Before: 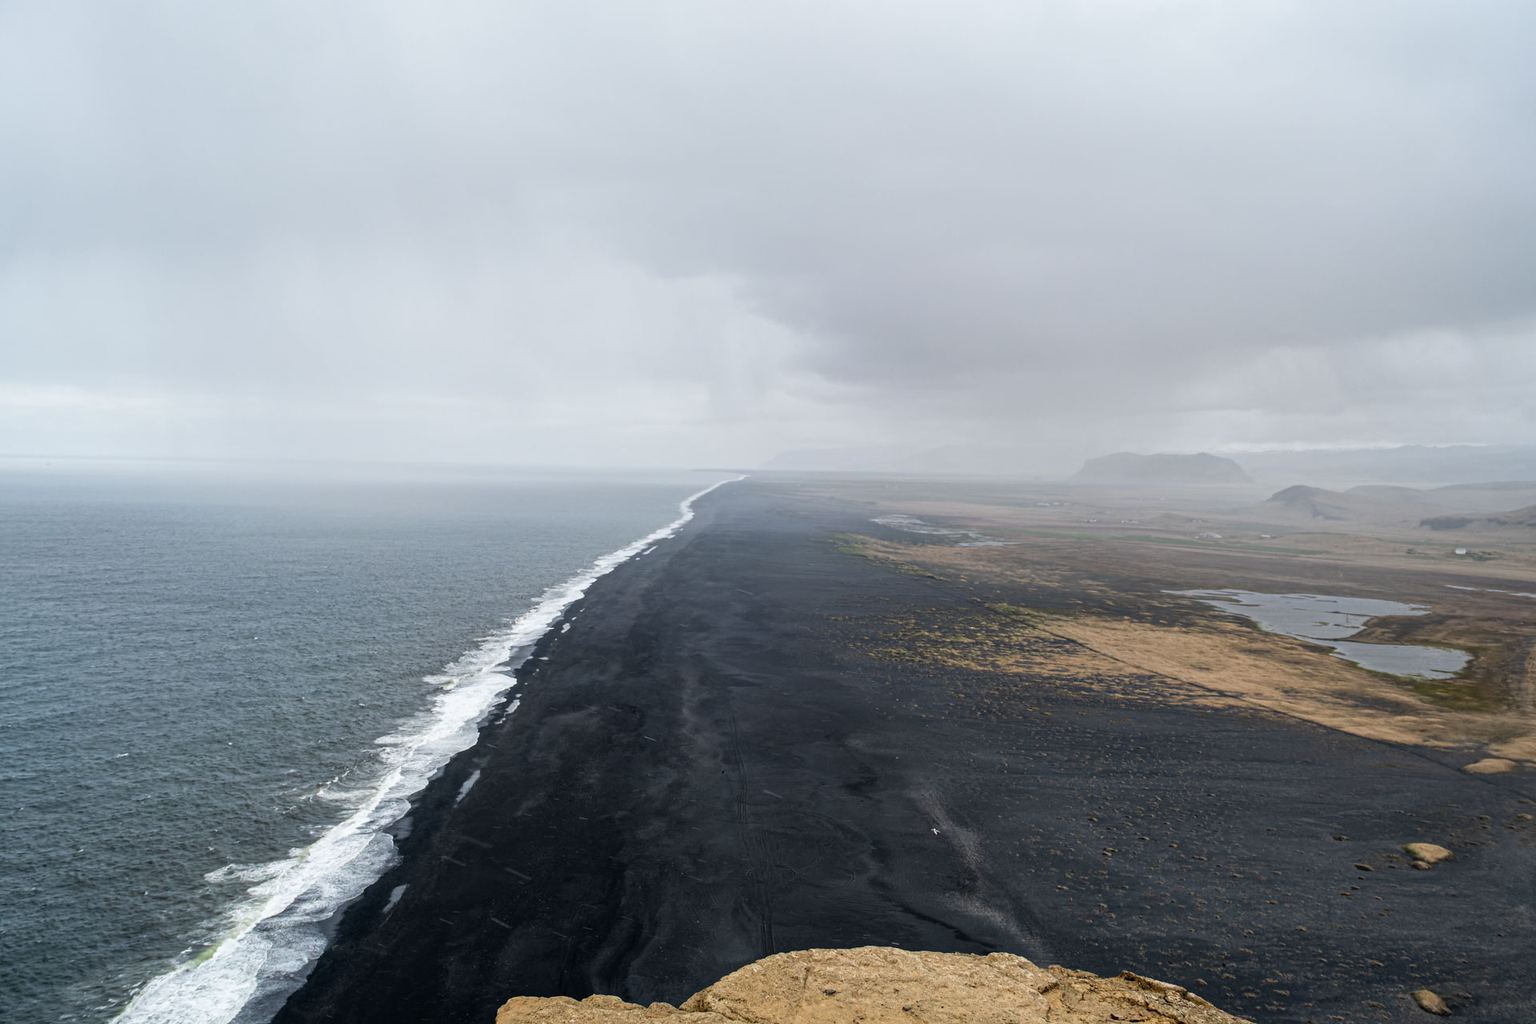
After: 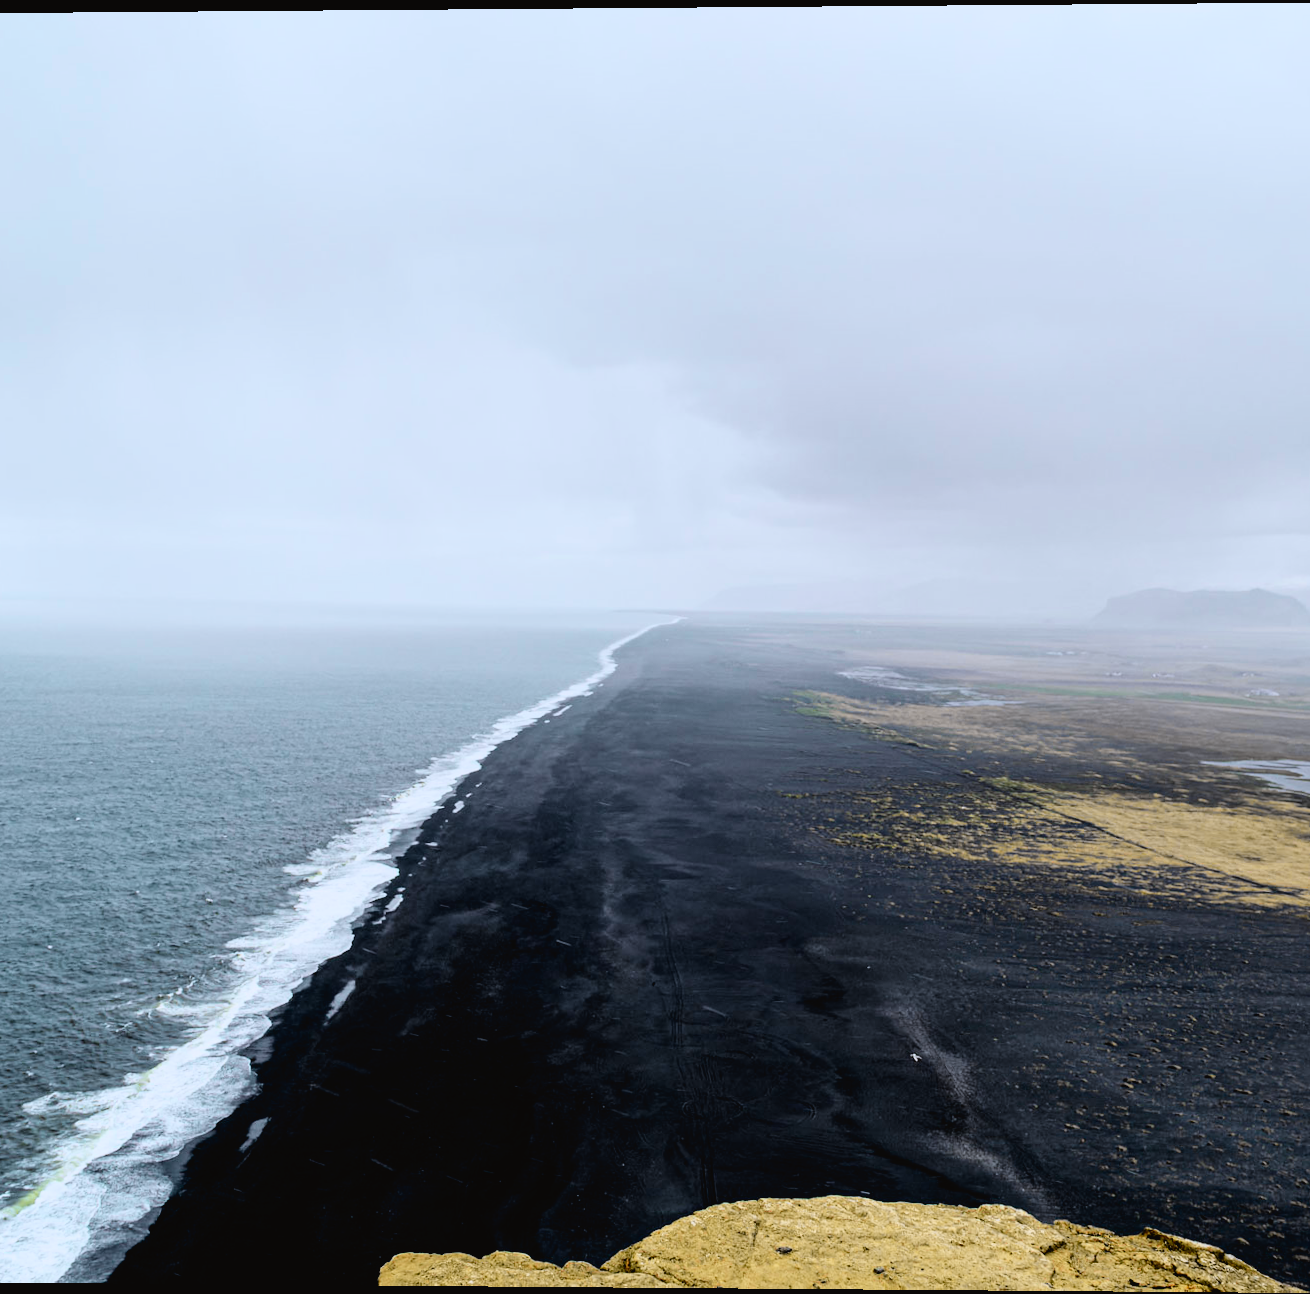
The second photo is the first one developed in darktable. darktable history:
crop and rotate: left 13.342%, right 19.991%
rotate and perspective: lens shift (vertical) 0.048, lens shift (horizontal) -0.024, automatic cropping off
filmic rgb: black relative exposure -7.75 EV, white relative exposure 4.4 EV, threshold 3 EV, target black luminance 0%, hardness 3.76, latitude 50.51%, contrast 1.074, highlights saturation mix 10%, shadows ↔ highlights balance -0.22%, color science v4 (2020), enable highlight reconstruction true
white balance: red 0.967, blue 1.049
tone curve: curves: ch0 [(0, 0.024) (0.049, 0.038) (0.176, 0.162) (0.311, 0.337) (0.416, 0.471) (0.565, 0.658) (0.817, 0.911) (1, 1)]; ch1 [(0, 0) (0.339, 0.358) (0.445, 0.439) (0.476, 0.47) (0.504, 0.504) (0.53, 0.511) (0.557, 0.558) (0.627, 0.664) (0.728, 0.786) (1, 1)]; ch2 [(0, 0) (0.327, 0.324) (0.417, 0.44) (0.46, 0.453) (0.502, 0.504) (0.526, 0.52) (0.549, 0.561) (0.619, 0.657) (0.76, 0.765) (1, 1)], color space Lab, independent channels, preserve colors none
